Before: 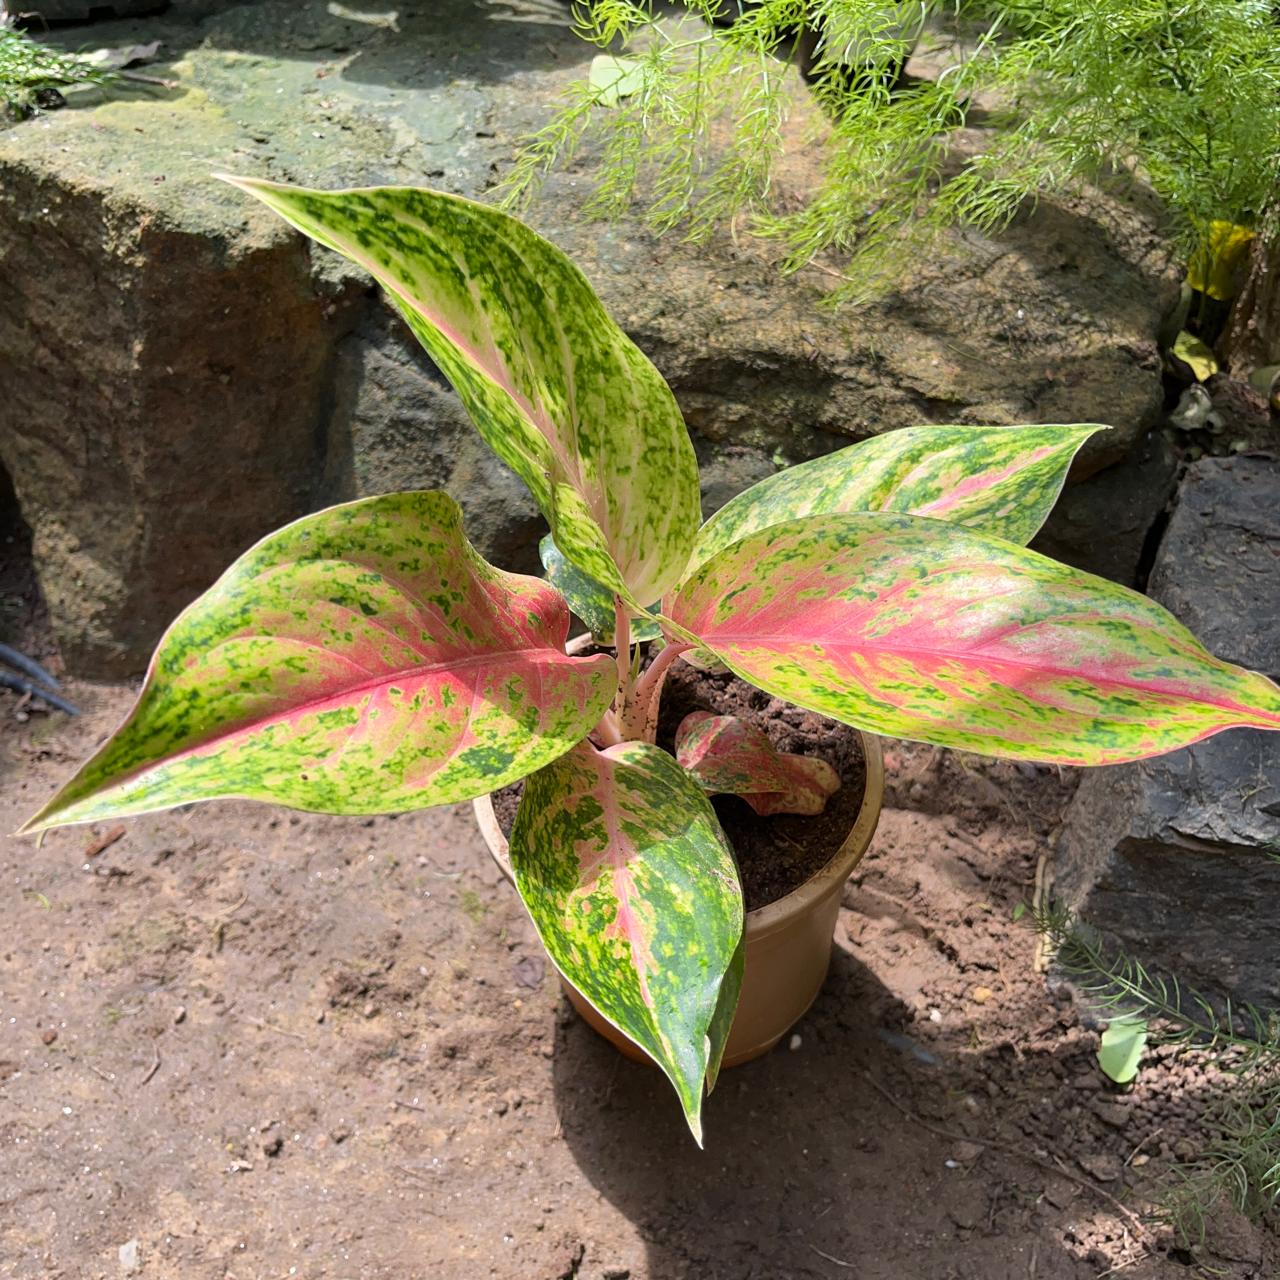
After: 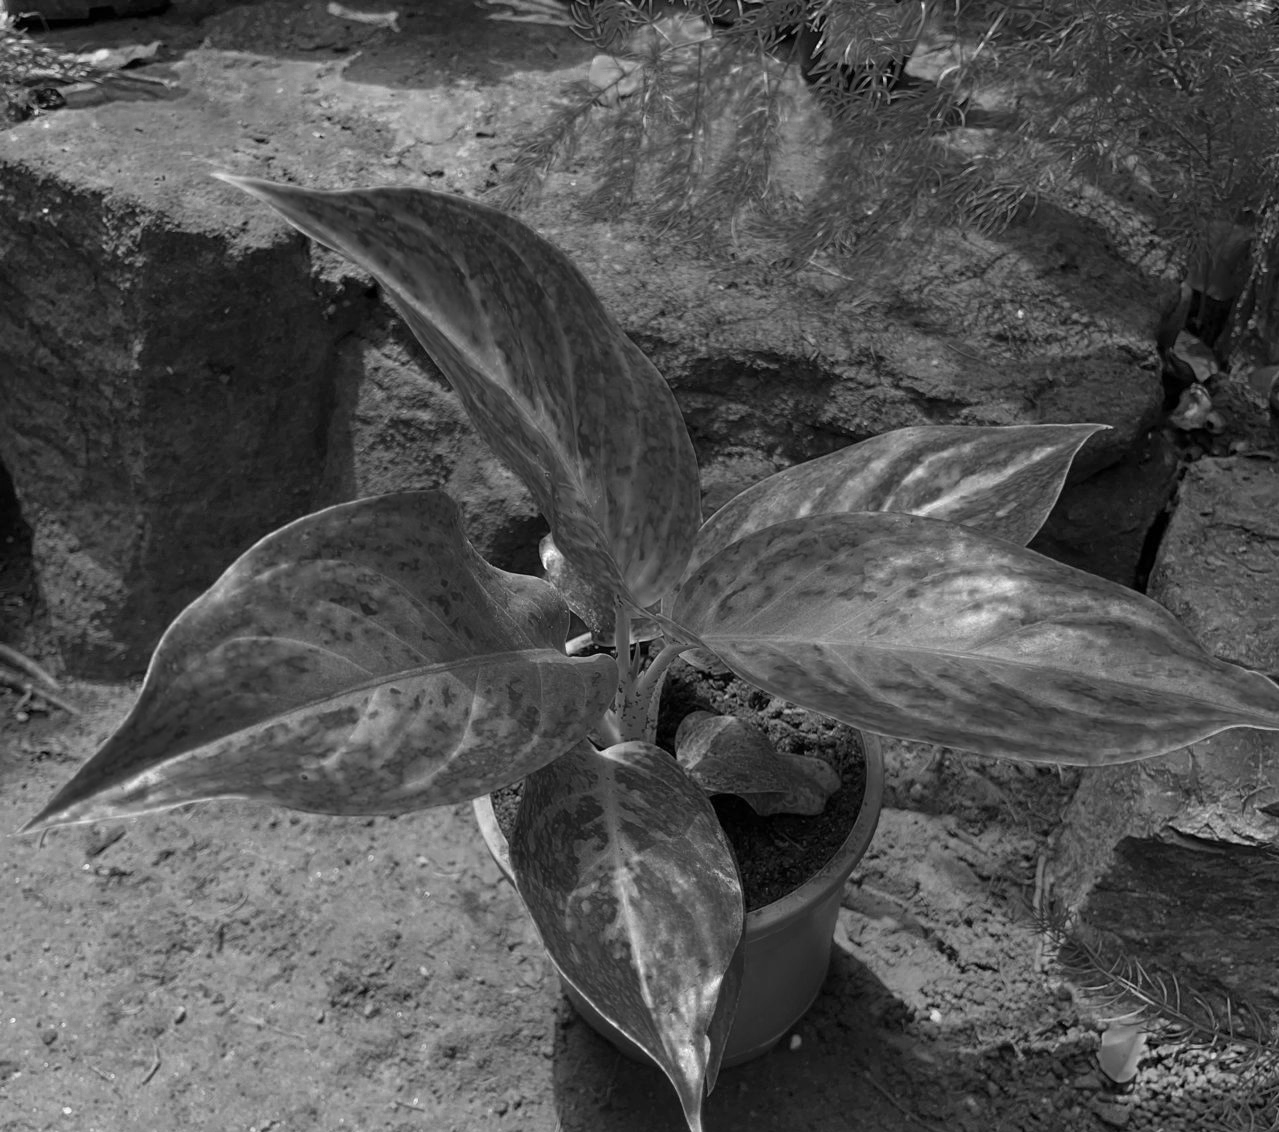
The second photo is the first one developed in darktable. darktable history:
crop and rotate: top 0%, bottom 11.49%
color zones: curves: ch0 [(0.287, 0.048) (0.493, 0.484) (0.737, 0.816)]; ch1 [(0, 0) (0.143, 0) (0.286, 0) (0.429, 0) (0.571, 0) (0.714, 0) (0.857, 0)]
